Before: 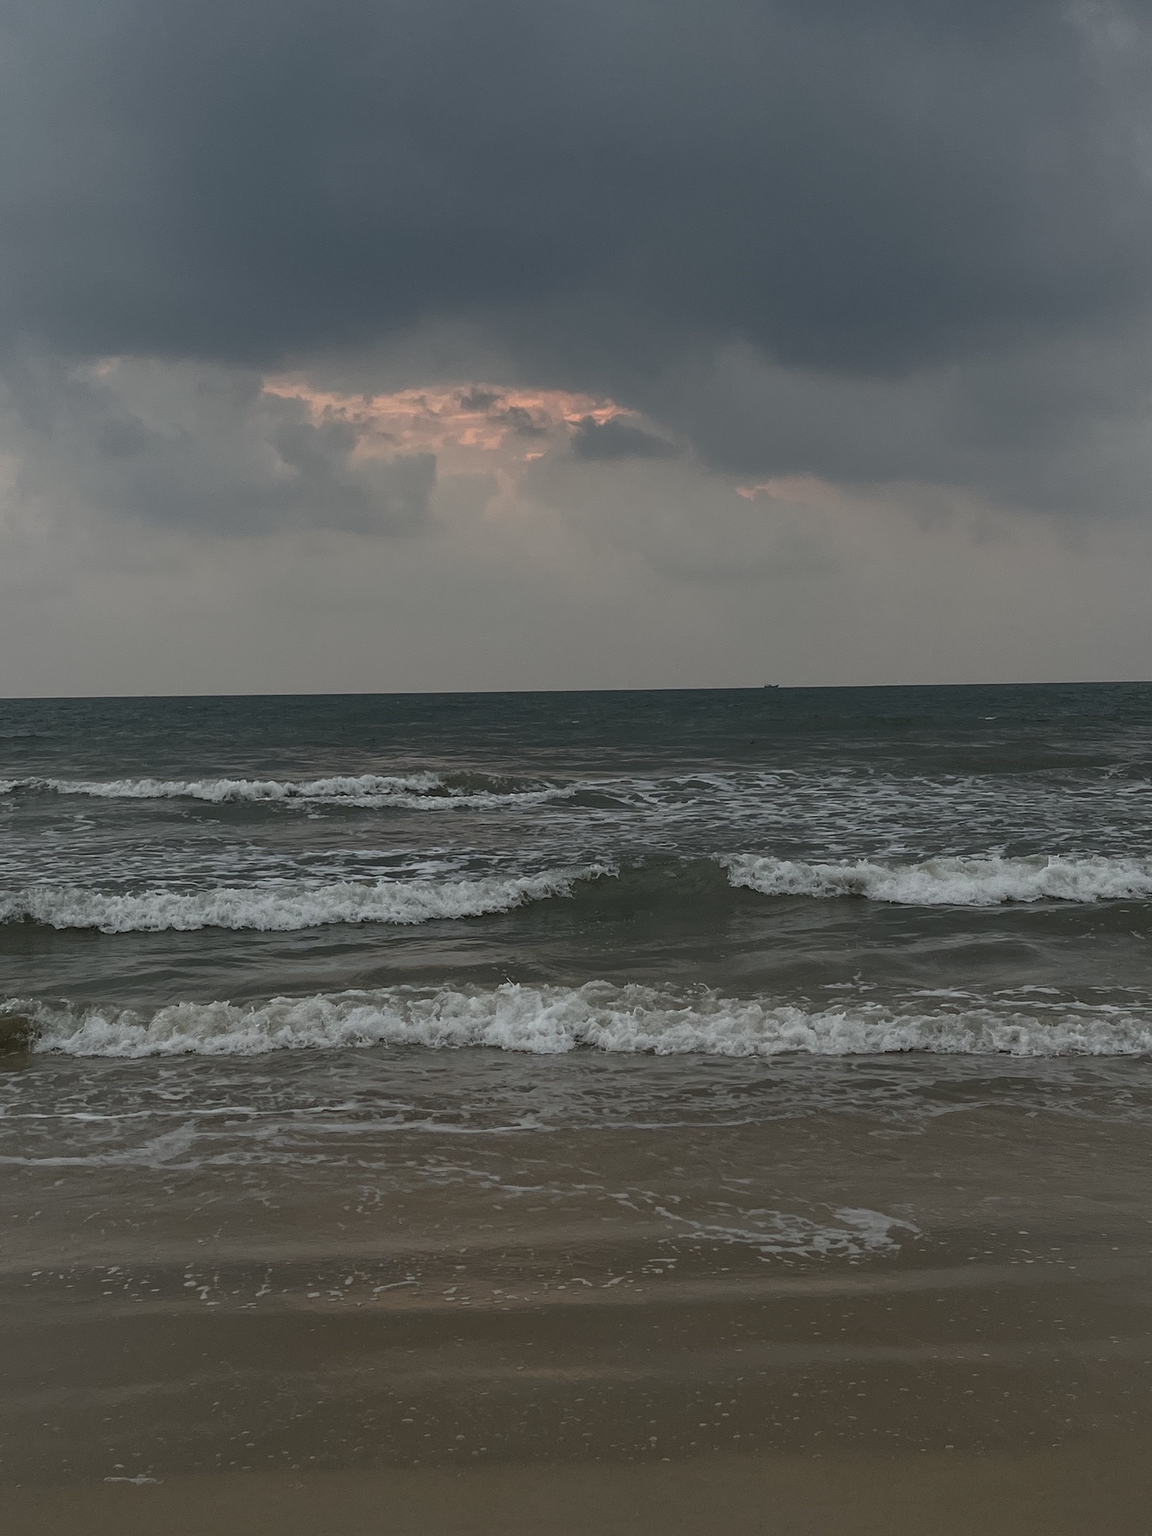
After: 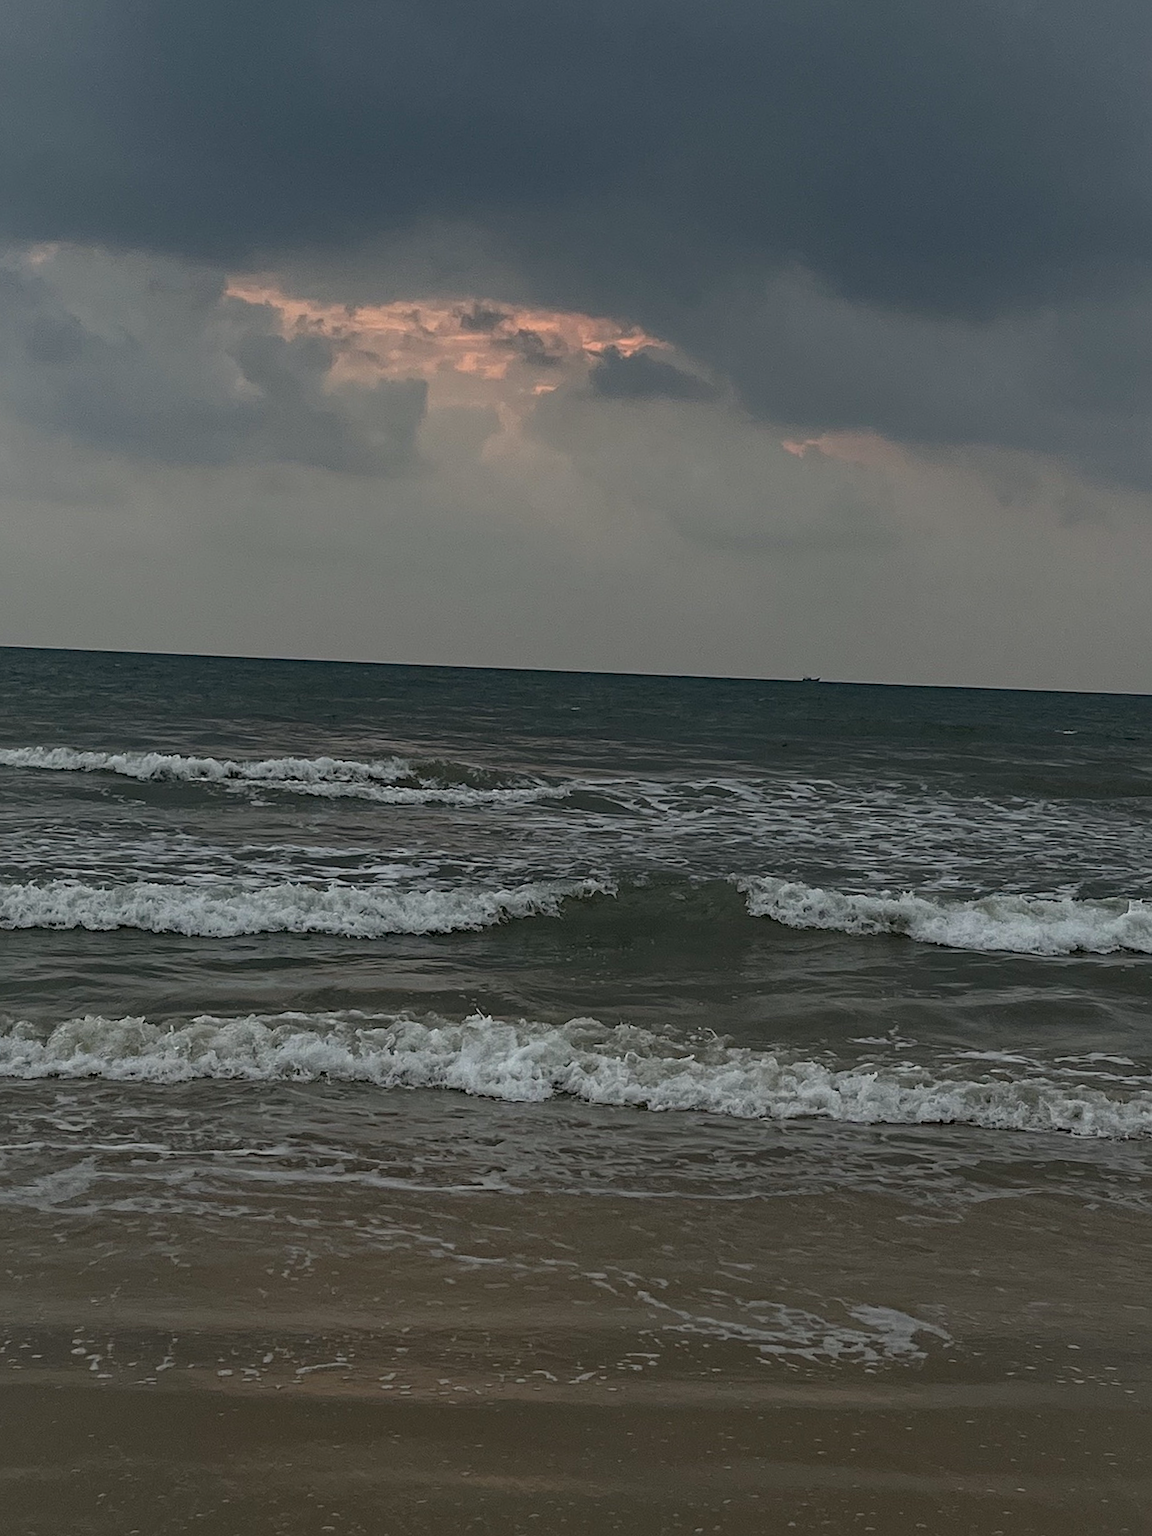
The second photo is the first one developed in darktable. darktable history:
white balance: red 1, blue 1
crop and rotate: angle -3.27°, left 5.211%, top 5.211%, right 4.607%, bottom 4.607%
haze removal: strength 0.29, distance 0.25, compatibility mode true, adaptive false
sharpen: amount 0.2
